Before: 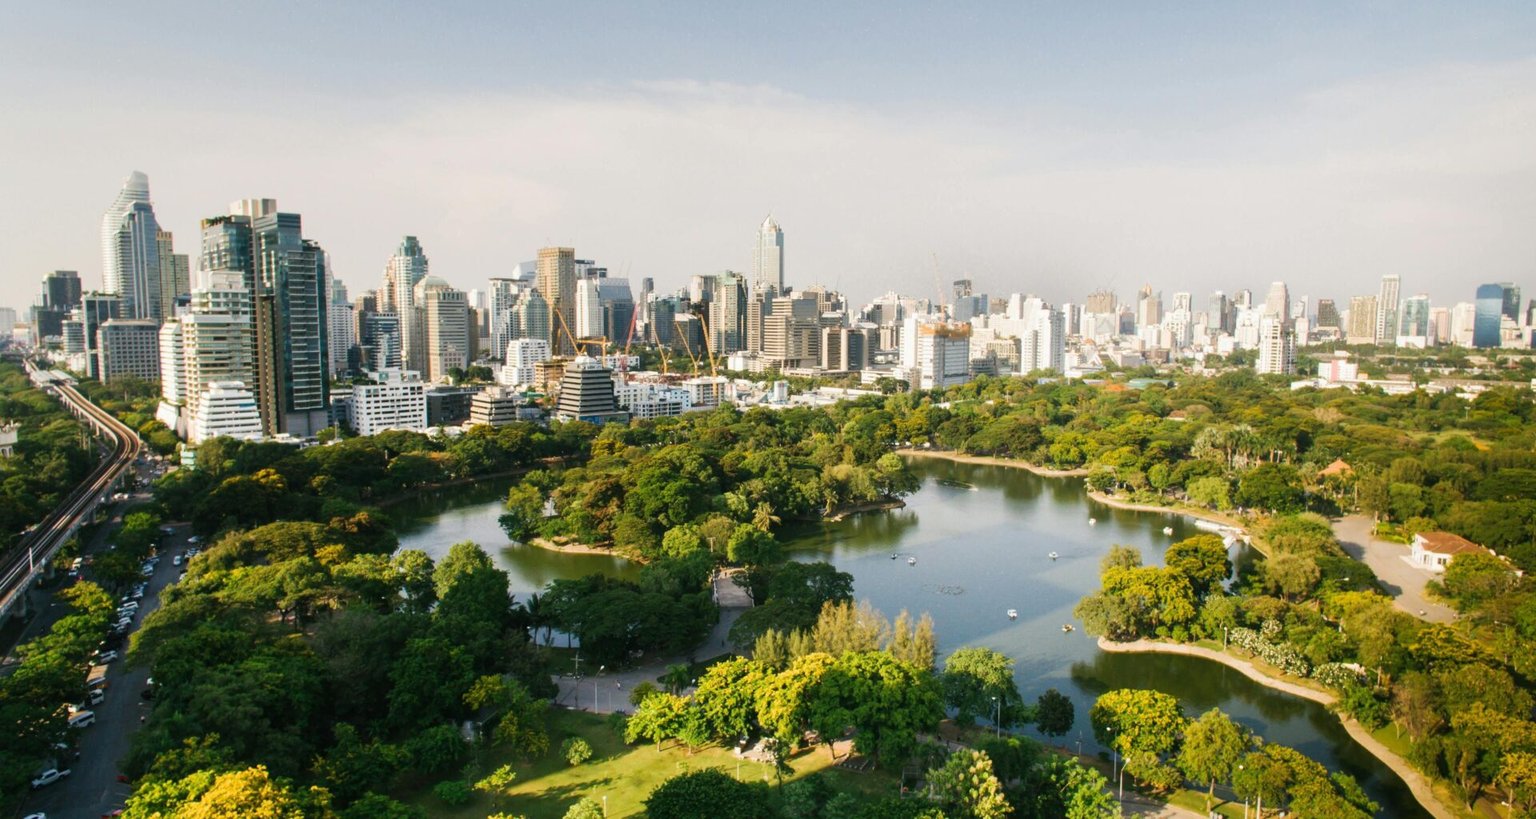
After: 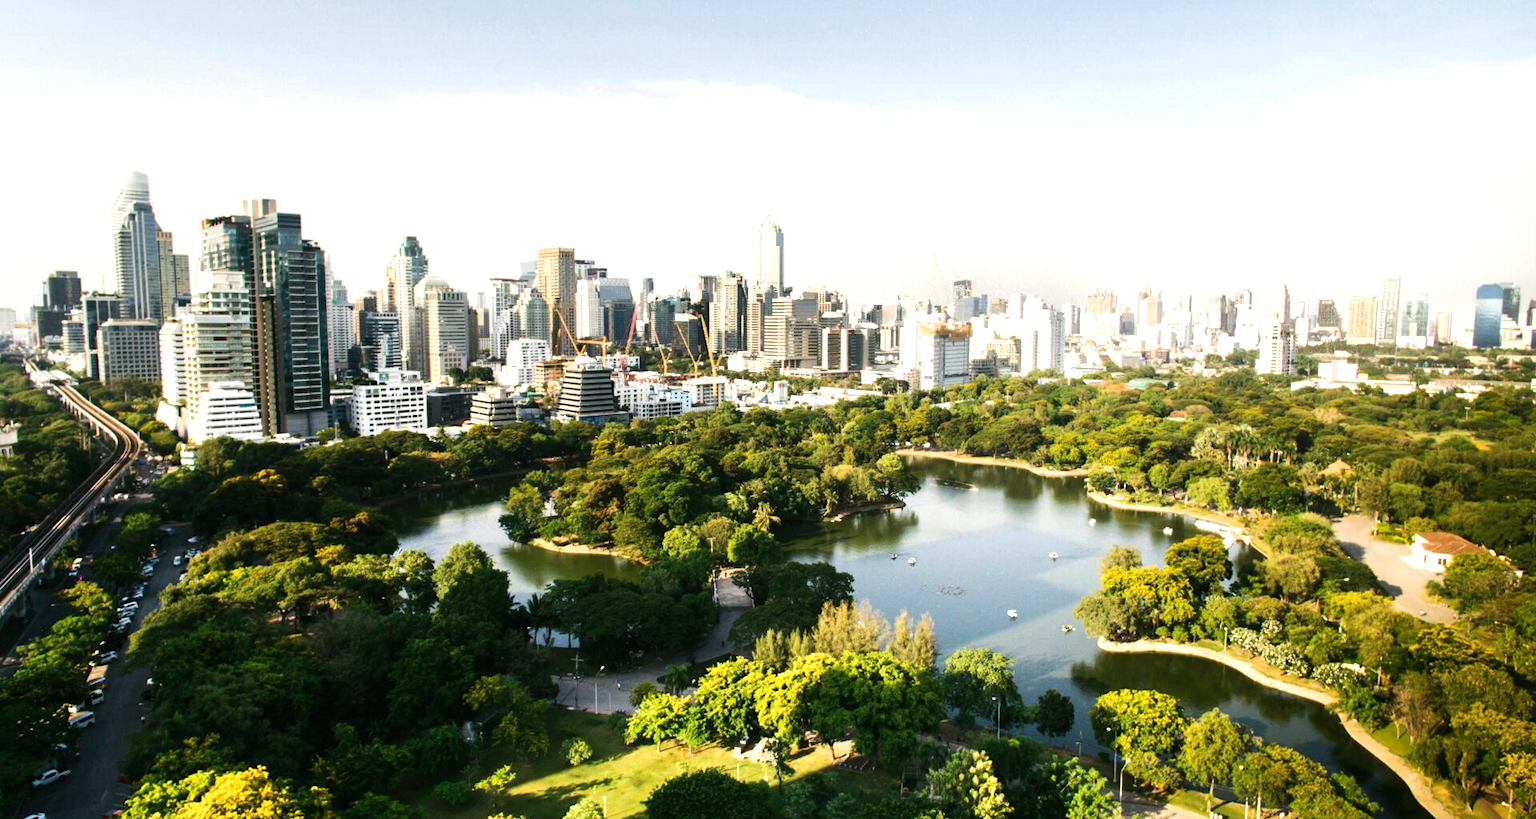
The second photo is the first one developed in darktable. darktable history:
tone equalizer: -8 EV -0.769 EV, -7 EV -0.738 EV, -6 EV -0.615 EV, -5 EV -0.41 EV, -3 EV 0.398 EV, -2 EV 0.6 EV, -1 EV 0.685 EV, +0 EV 0.725 EV, edges refinement/feathering 500, mask exposure compensation -1.57 EV, preserve details no
